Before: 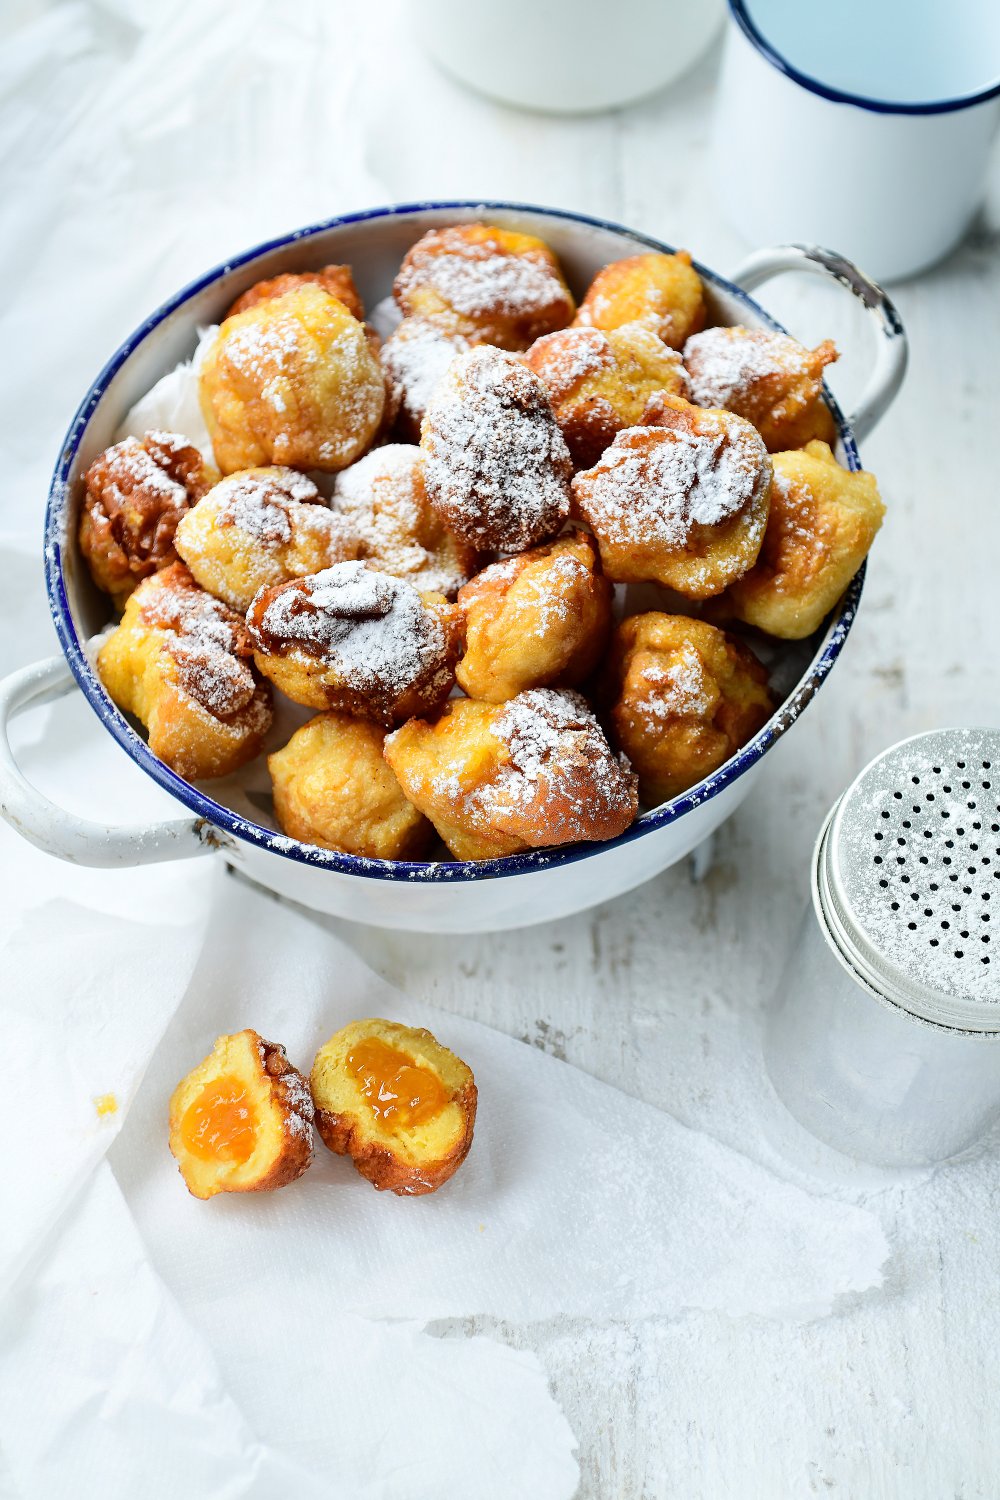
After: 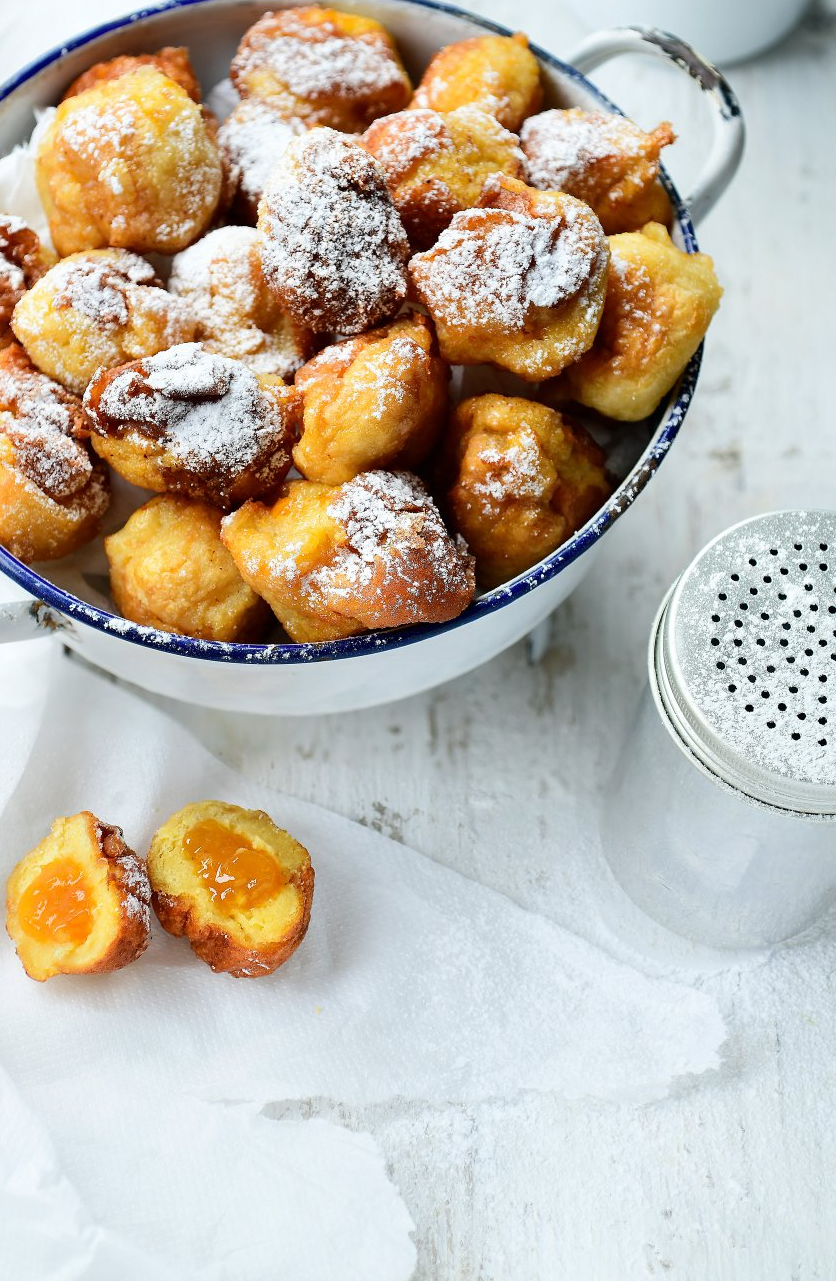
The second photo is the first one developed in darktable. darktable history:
crop: left 16.322%, top 14.538%
